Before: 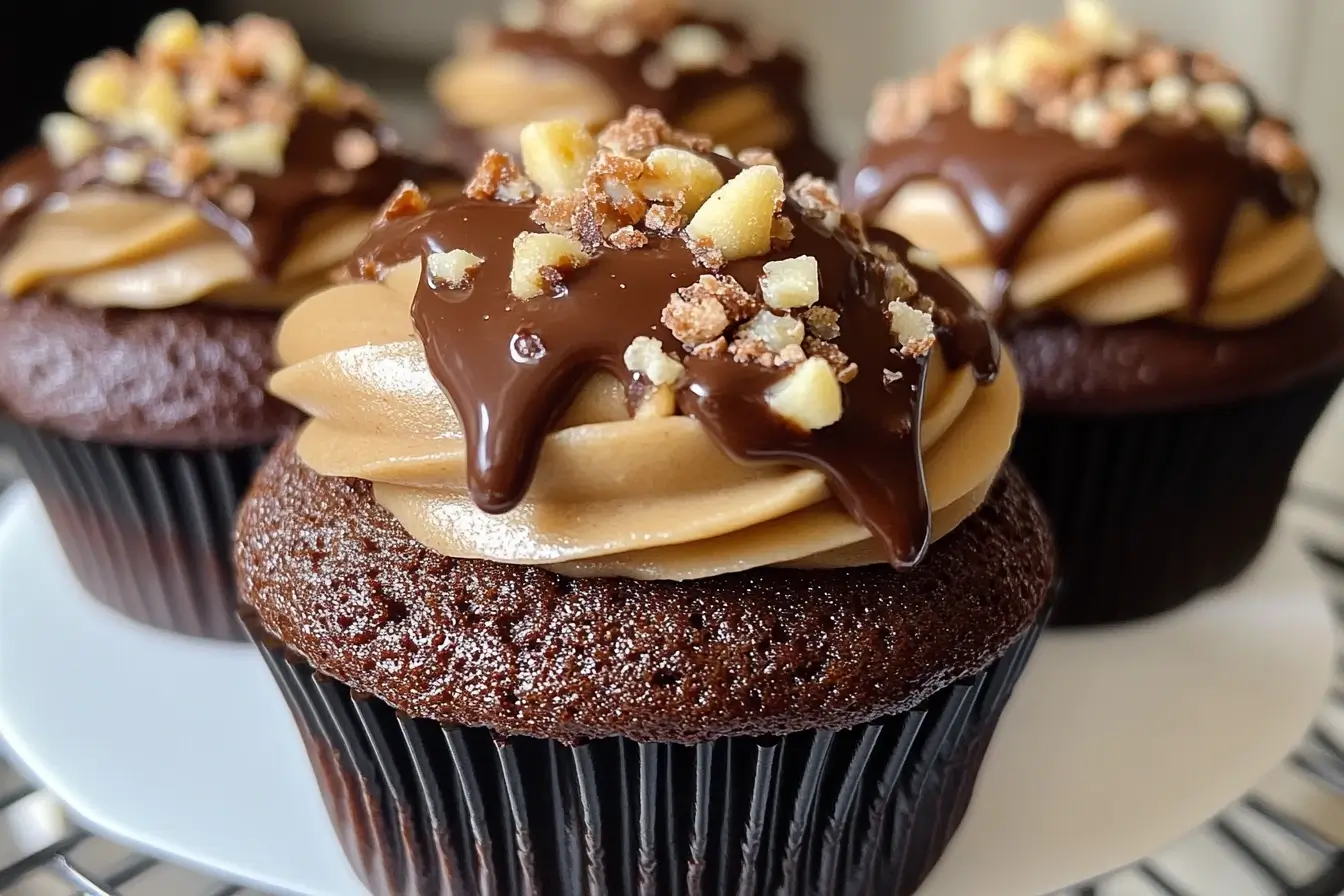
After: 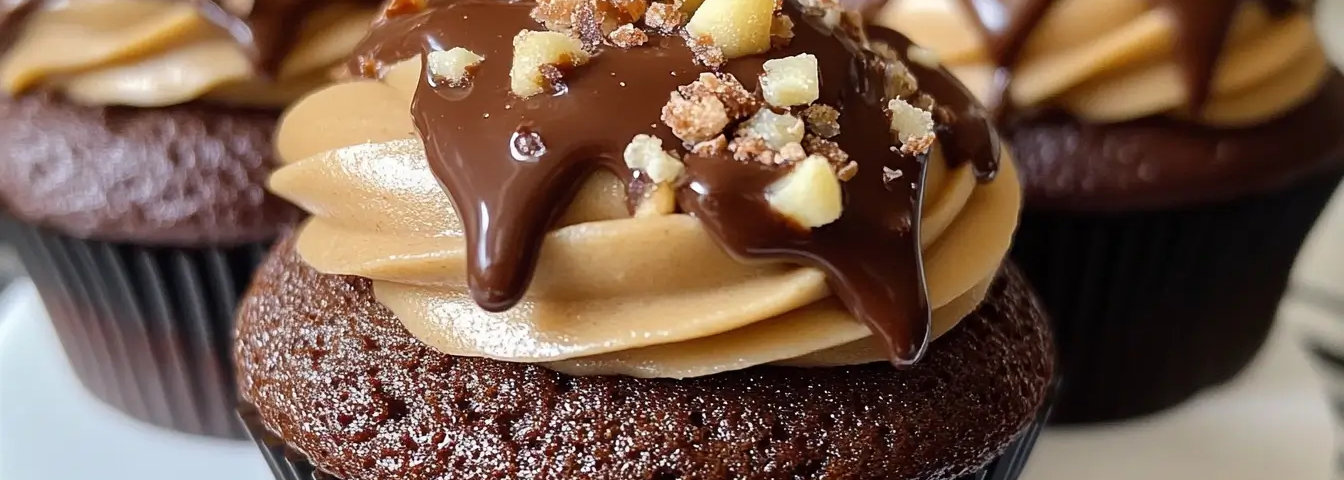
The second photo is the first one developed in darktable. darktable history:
crop and rotate: top 22.593%, bottom 23.732%
